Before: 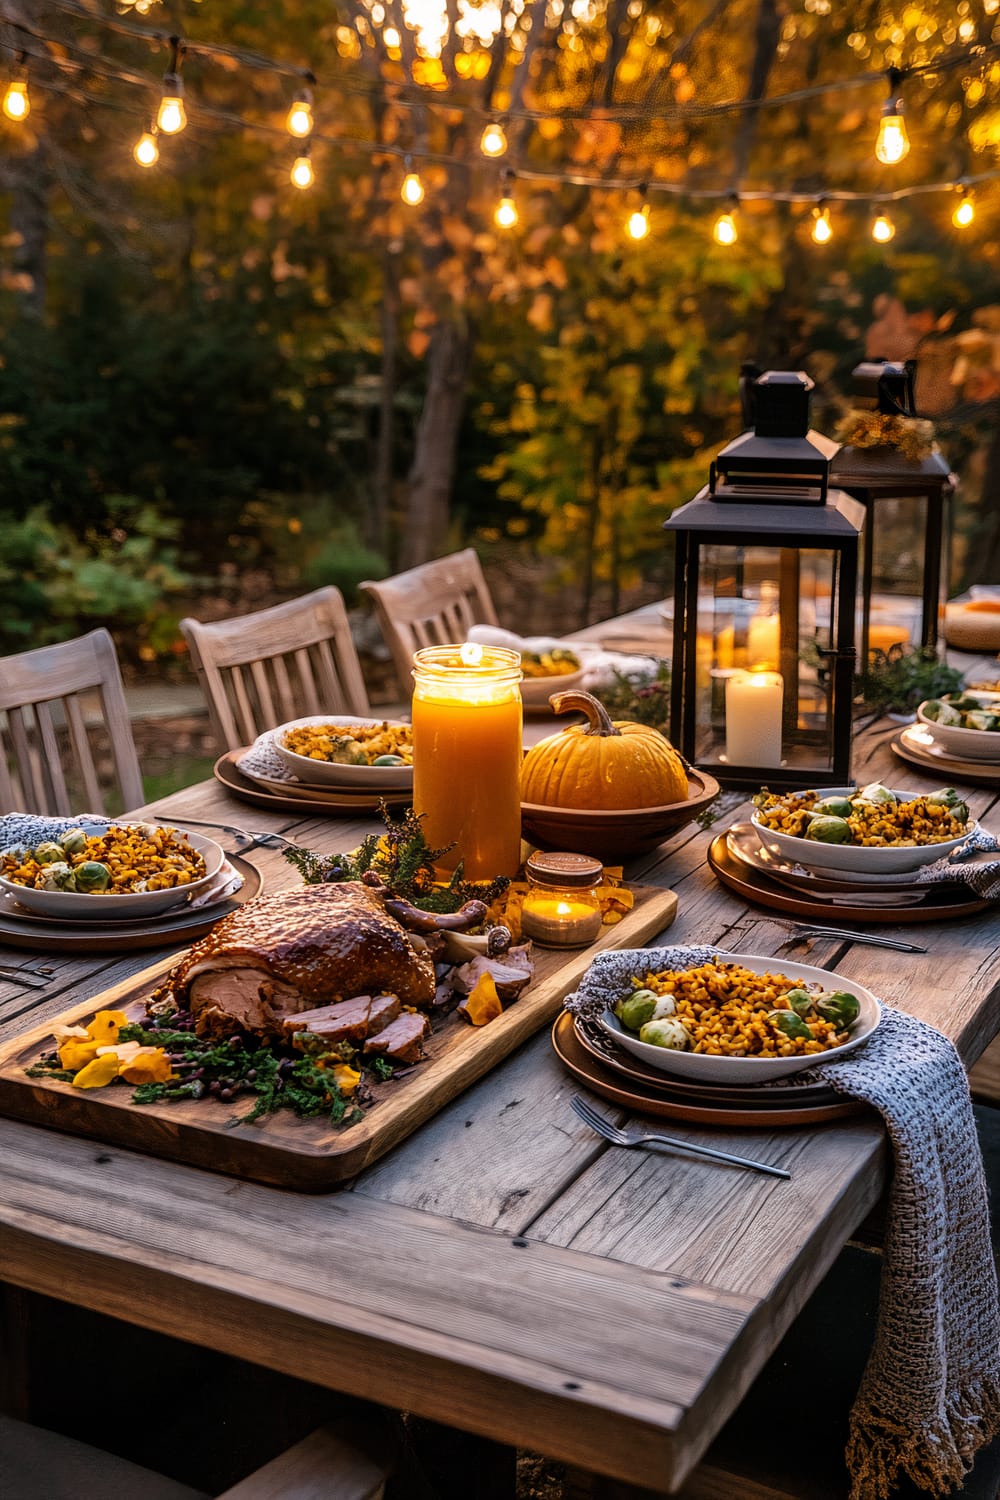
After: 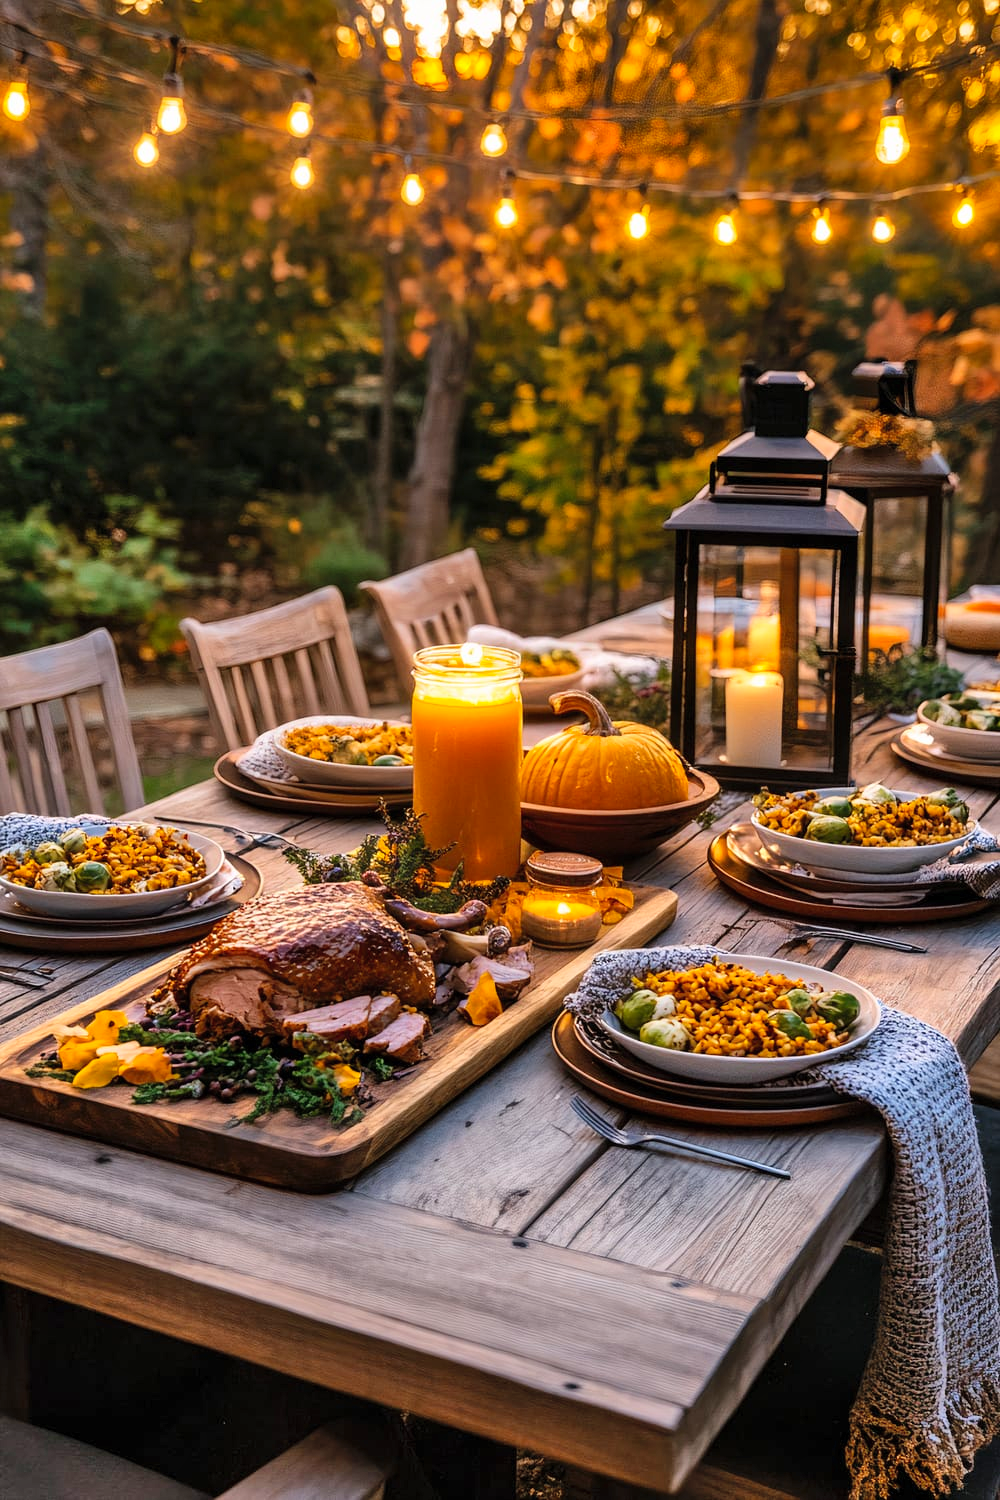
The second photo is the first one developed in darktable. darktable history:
shadows and highlights: low approximation 0.01, soften with gaussian
contrast brightness saturation: contrast 0.074, brightness 0.079, saturation 0.182
